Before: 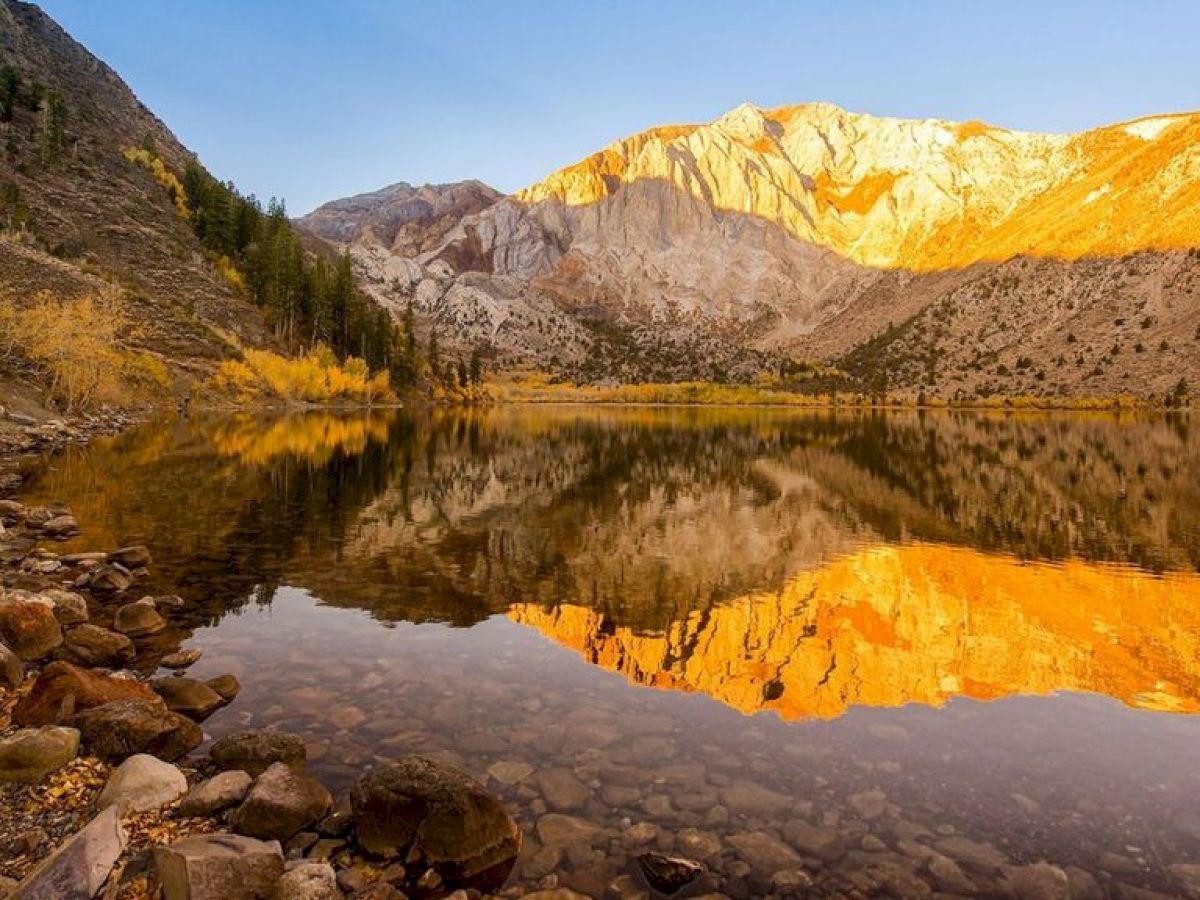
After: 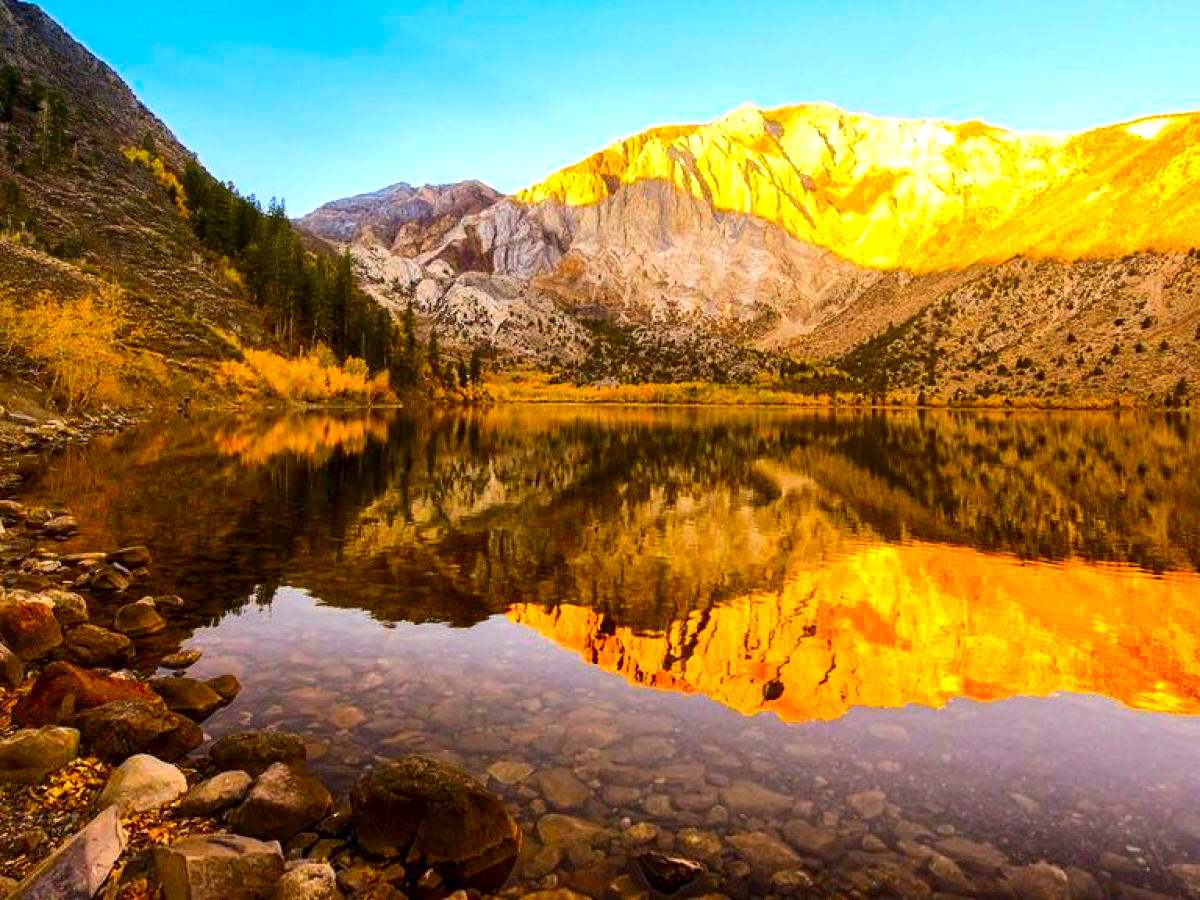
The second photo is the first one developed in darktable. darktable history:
white balance: red 0.976, blue 1.04
tone equalizer: -8 EV -0.75 EV, -7 EV -0.7 EV, -6 EV -0.6 EV, -5 EV -0.4 EV, -3 EV 0.4 EV, -2 EV 0.6 EV, -1 EV 0.7 EV, +0 EV 0.75 EV, edges refinement/feathering 500, mask exposure compensation -1.57 EV, preserve details no
color contrast: green-magenta contrast 1.55, blue-yellow contrast 1.83
